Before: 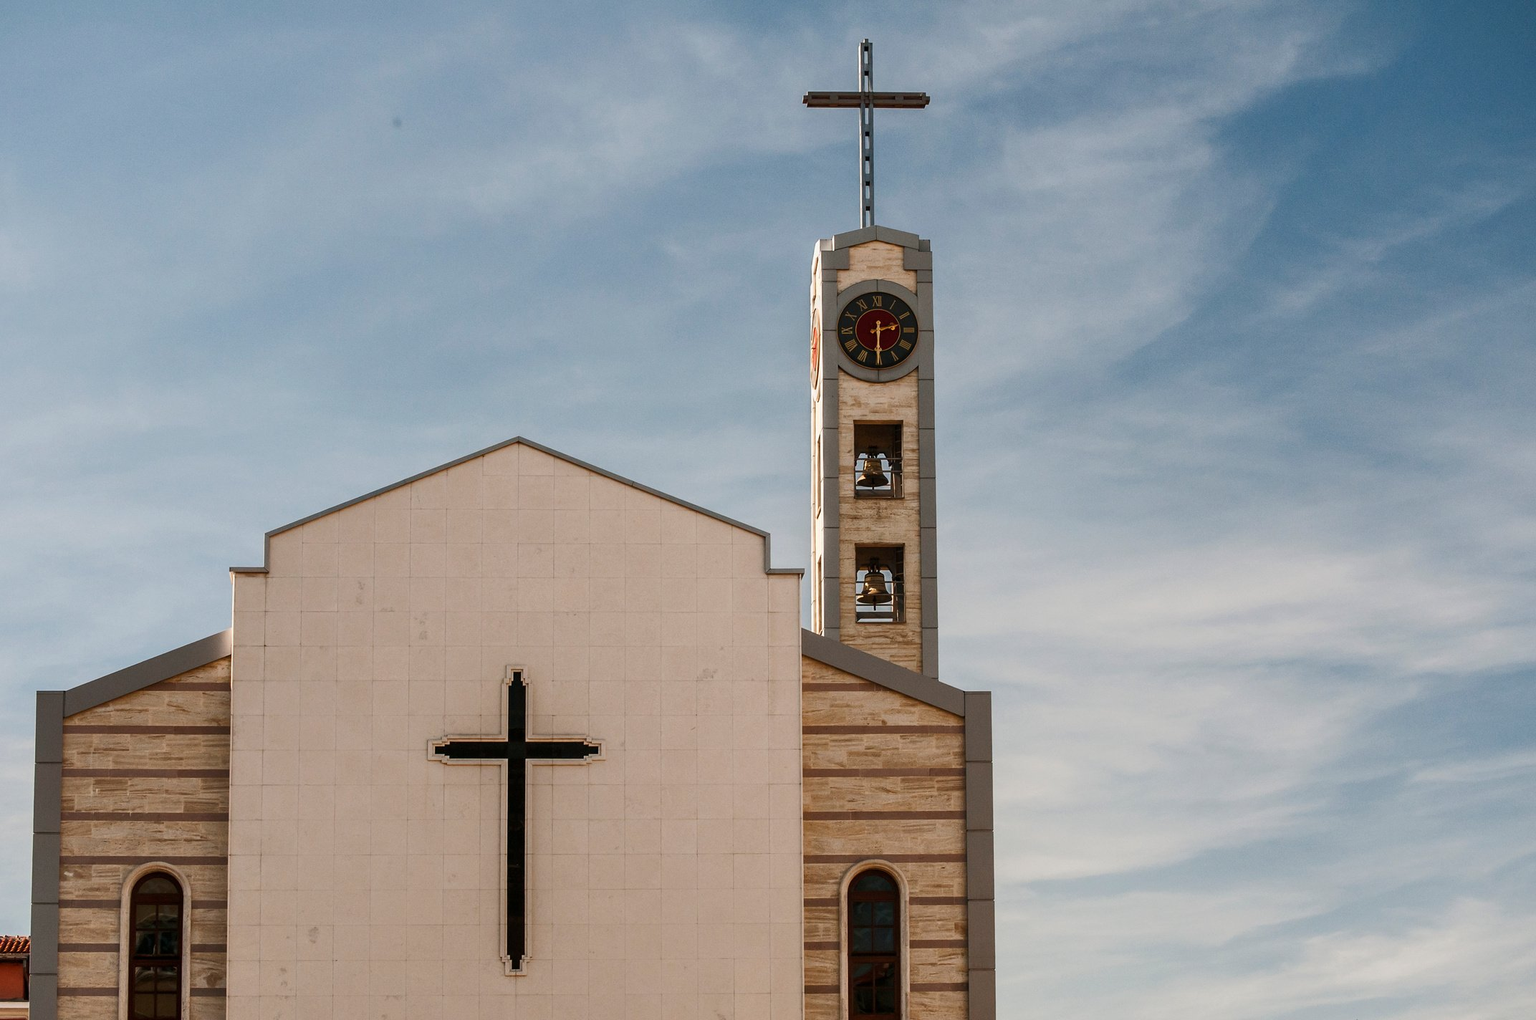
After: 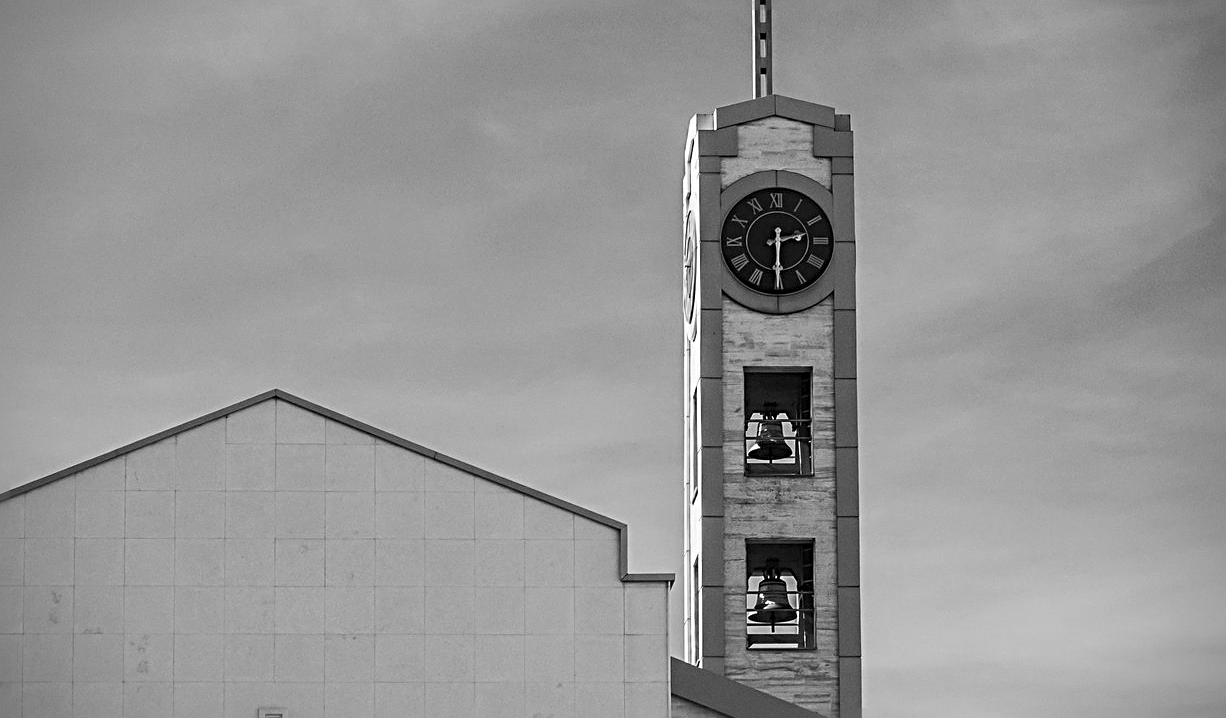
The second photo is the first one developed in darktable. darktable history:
sharpen: radius 4
crop: left 20.932%, top 15.471%, right 21.848%, bottom 34.081%
monochrome: a 32, b 64, size 2.3
vignetting: dithering 8-bit output, unbound false
